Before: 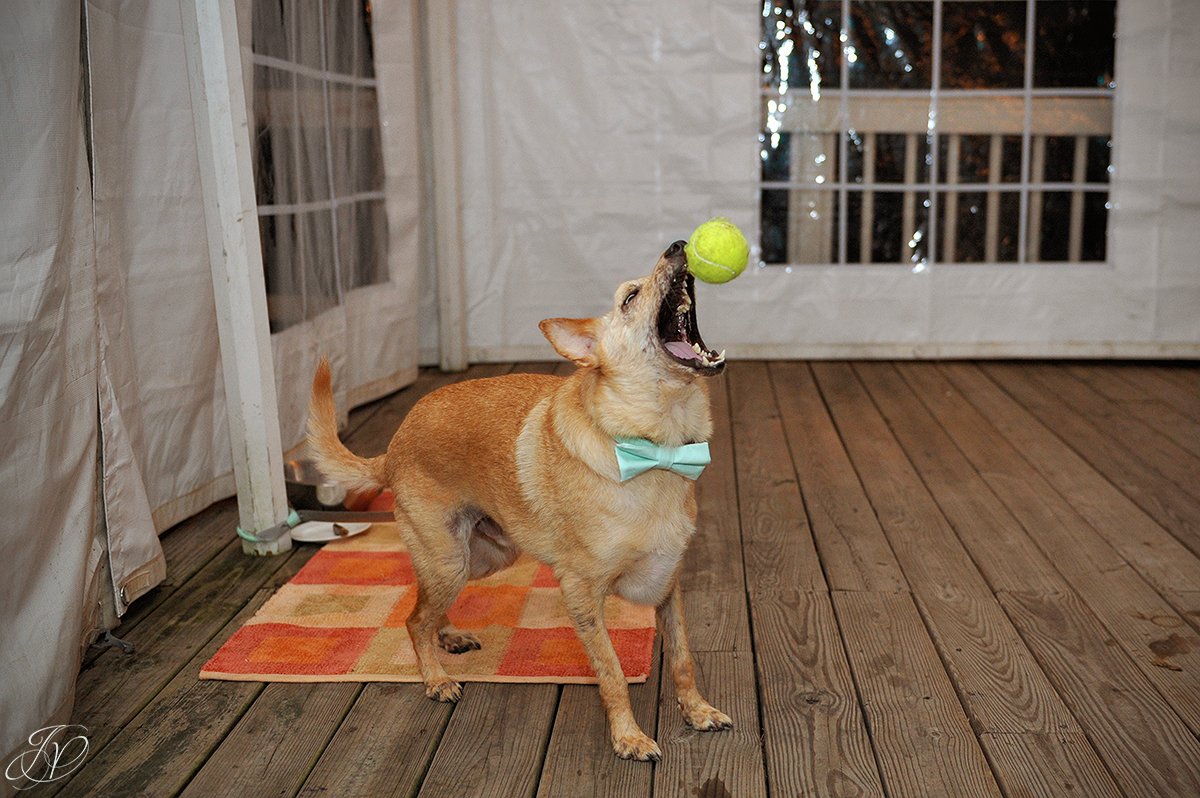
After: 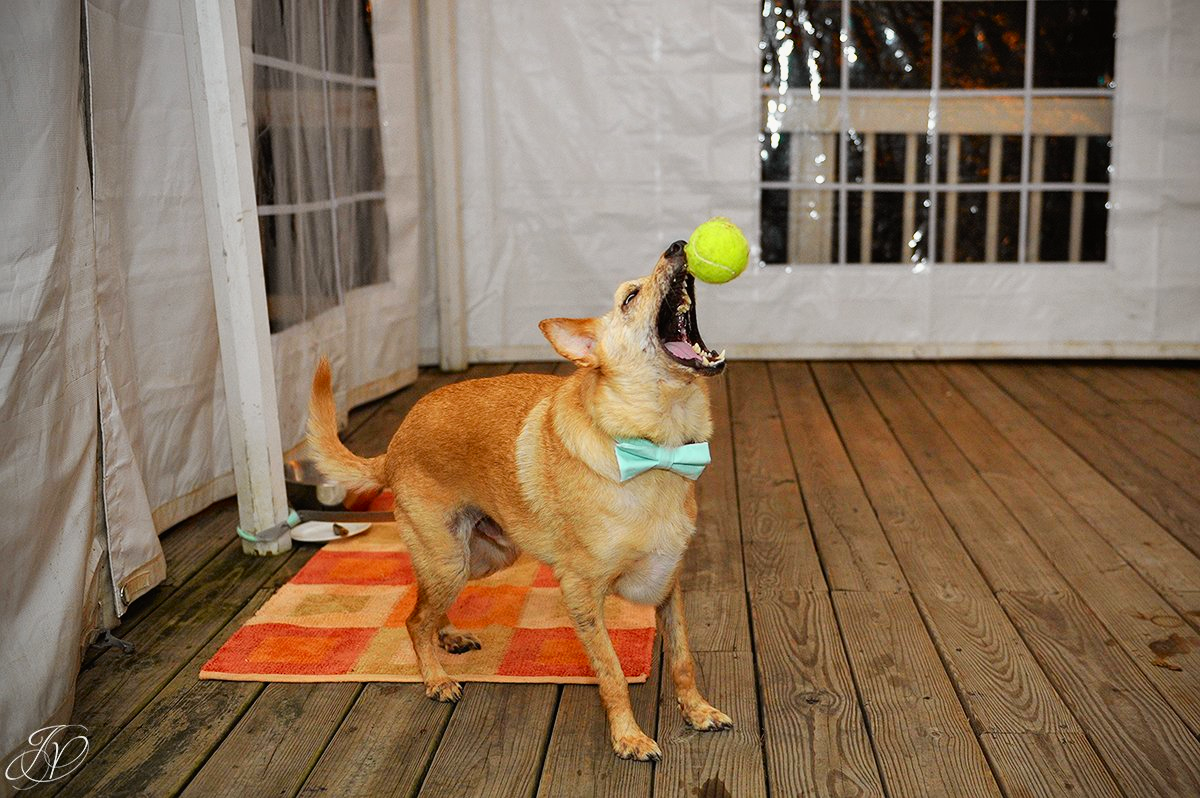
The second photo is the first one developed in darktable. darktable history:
tone curve: curves: ch0 [(0, 0.008) (0.107, 0.083) (0.283, 0.287) (0.461, 0.498) (0.64, 0.691) (0.822, 0.869) (0.998, 0.978)]; ch1 [(0, 0) (0.323, 0.339) (0.438, 0.422) (0.473, 0.487) (0.502, 0.502) (0.527, 0.53) (0.561, 0.583) (0.608, 0.629) (0.669, 0.704) (0.859, 0.899) (1, 1)]; ch2 [(0, 0) (0.33, 0.347) (0.421, 0.456) (0.473, 0.498) (0.502, 0.504) (0.522, 0.524) (0.549, 0.567) (0.585, 0.627) (0.676, 0.724) (1, 1)], color space Lab, independent channels, preserve colors none
